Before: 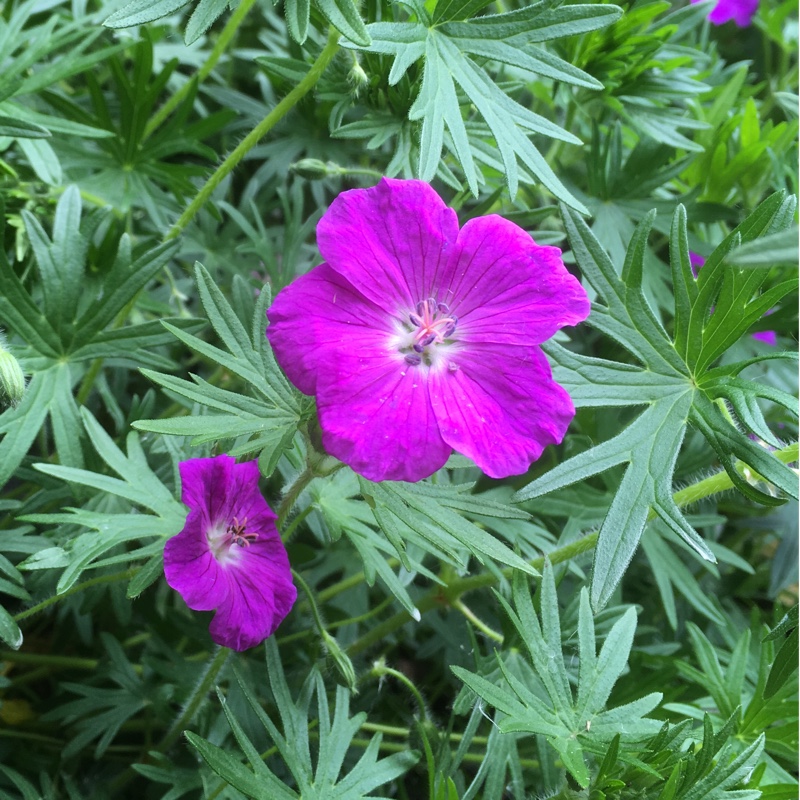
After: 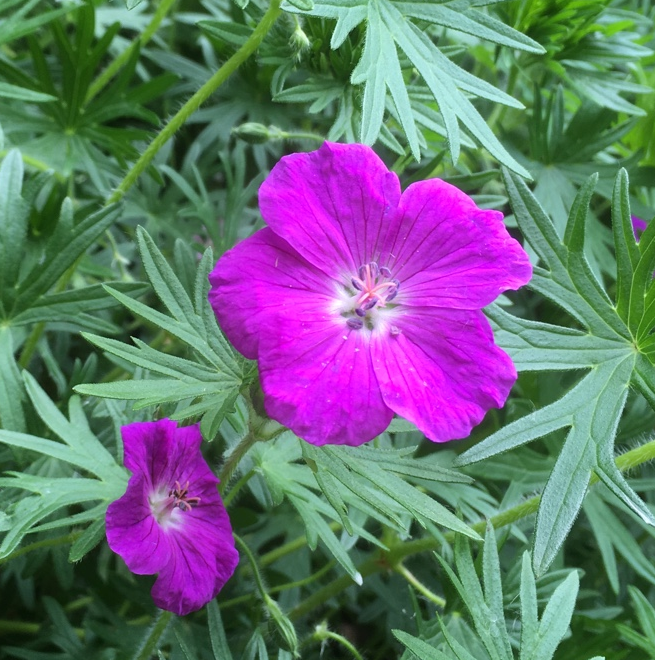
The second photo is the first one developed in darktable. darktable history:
crop and rotate: left 7.468%, top 4.568%, right 10.542%, bottom 12.919%
tone equalizer: mask exposure compensation -0.515 EV
